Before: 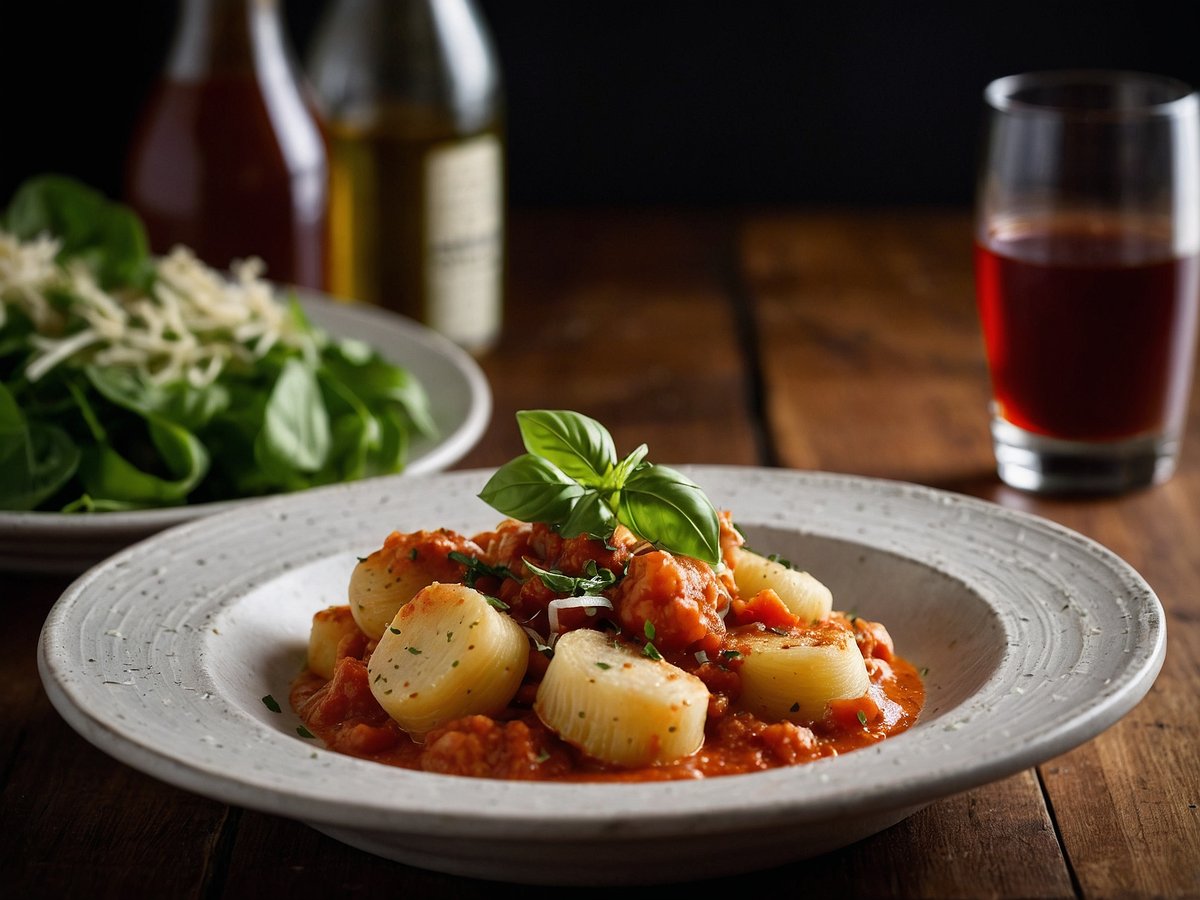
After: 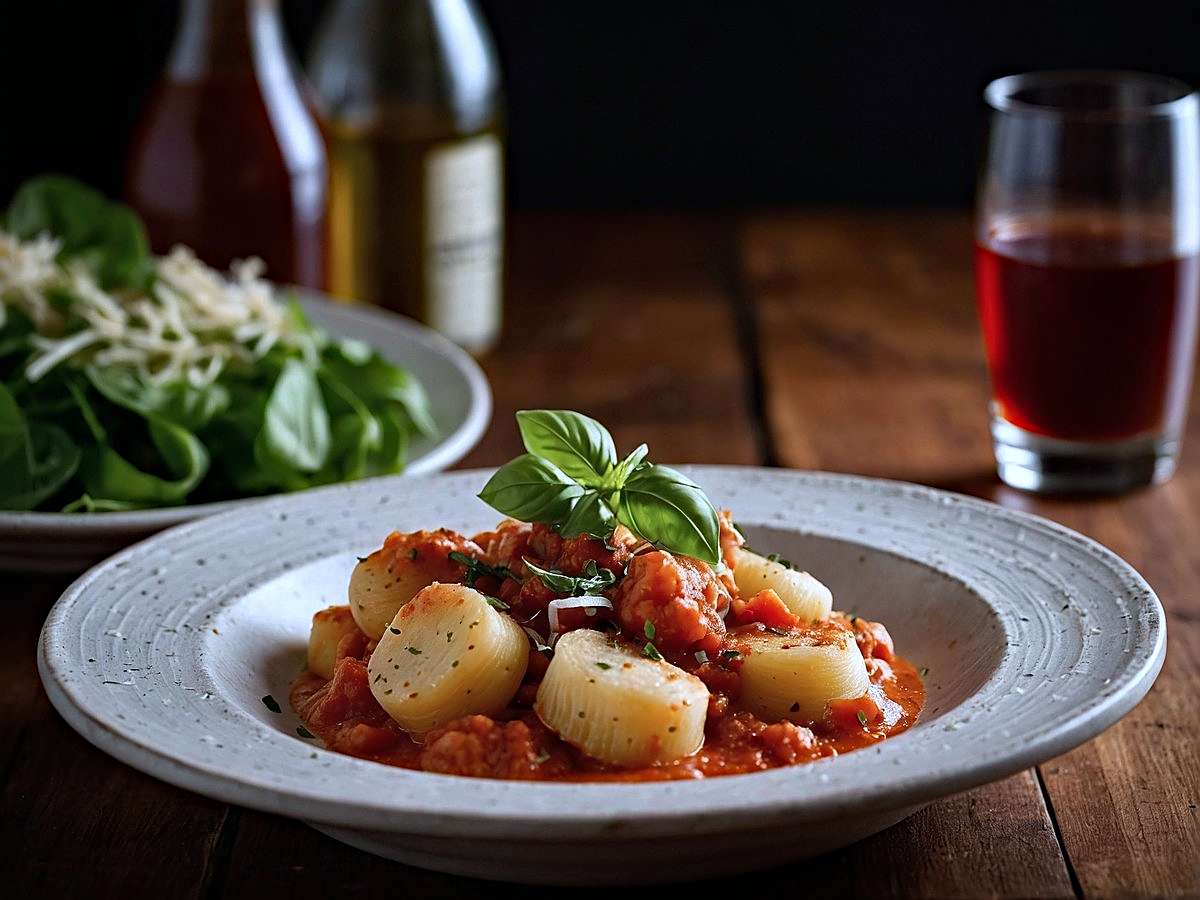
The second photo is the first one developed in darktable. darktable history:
sharpen: on, module defaults
color correction: highlights a* -2.24, highlights b* -18.1
haze removal: compatibility mode true, adaptive false
